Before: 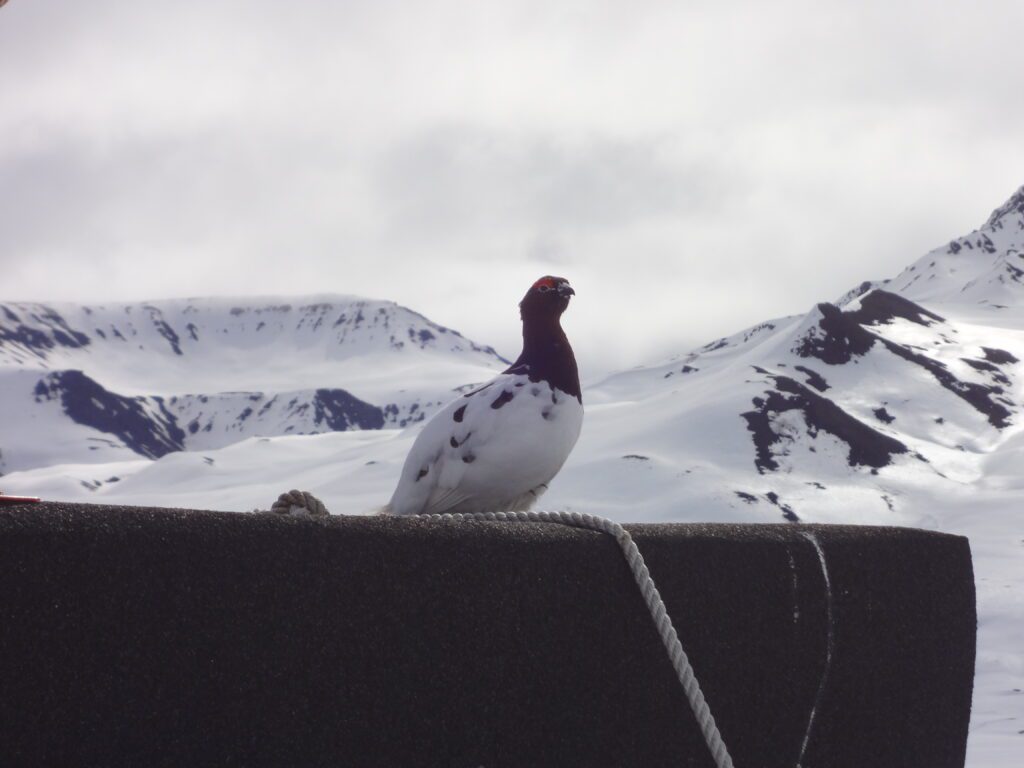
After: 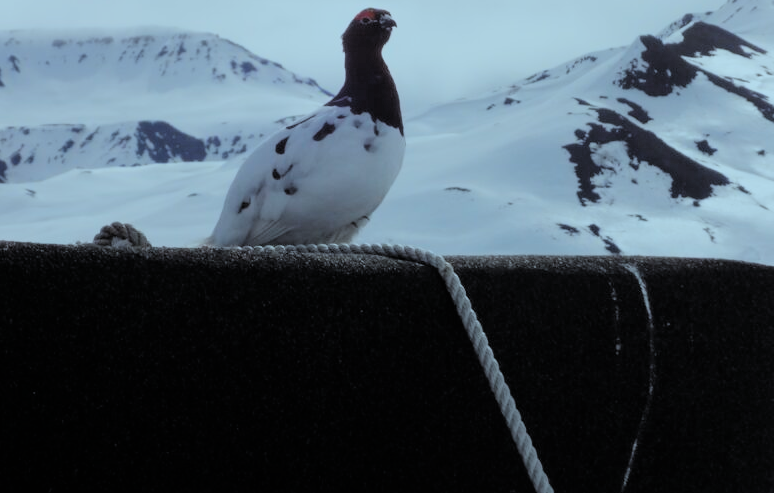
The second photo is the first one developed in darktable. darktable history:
filmic rgb: black relative exposure -4.37 EV, white relative exposure 4.56 EV, hardness 2.4, contrast 1.057, color science v4 (2020)
color correction: highlights a* -11.95, highlights b* -15.01
crop and rotate: left 17.435%, top 34.936%, right 6.926%, bottom 0.857%
